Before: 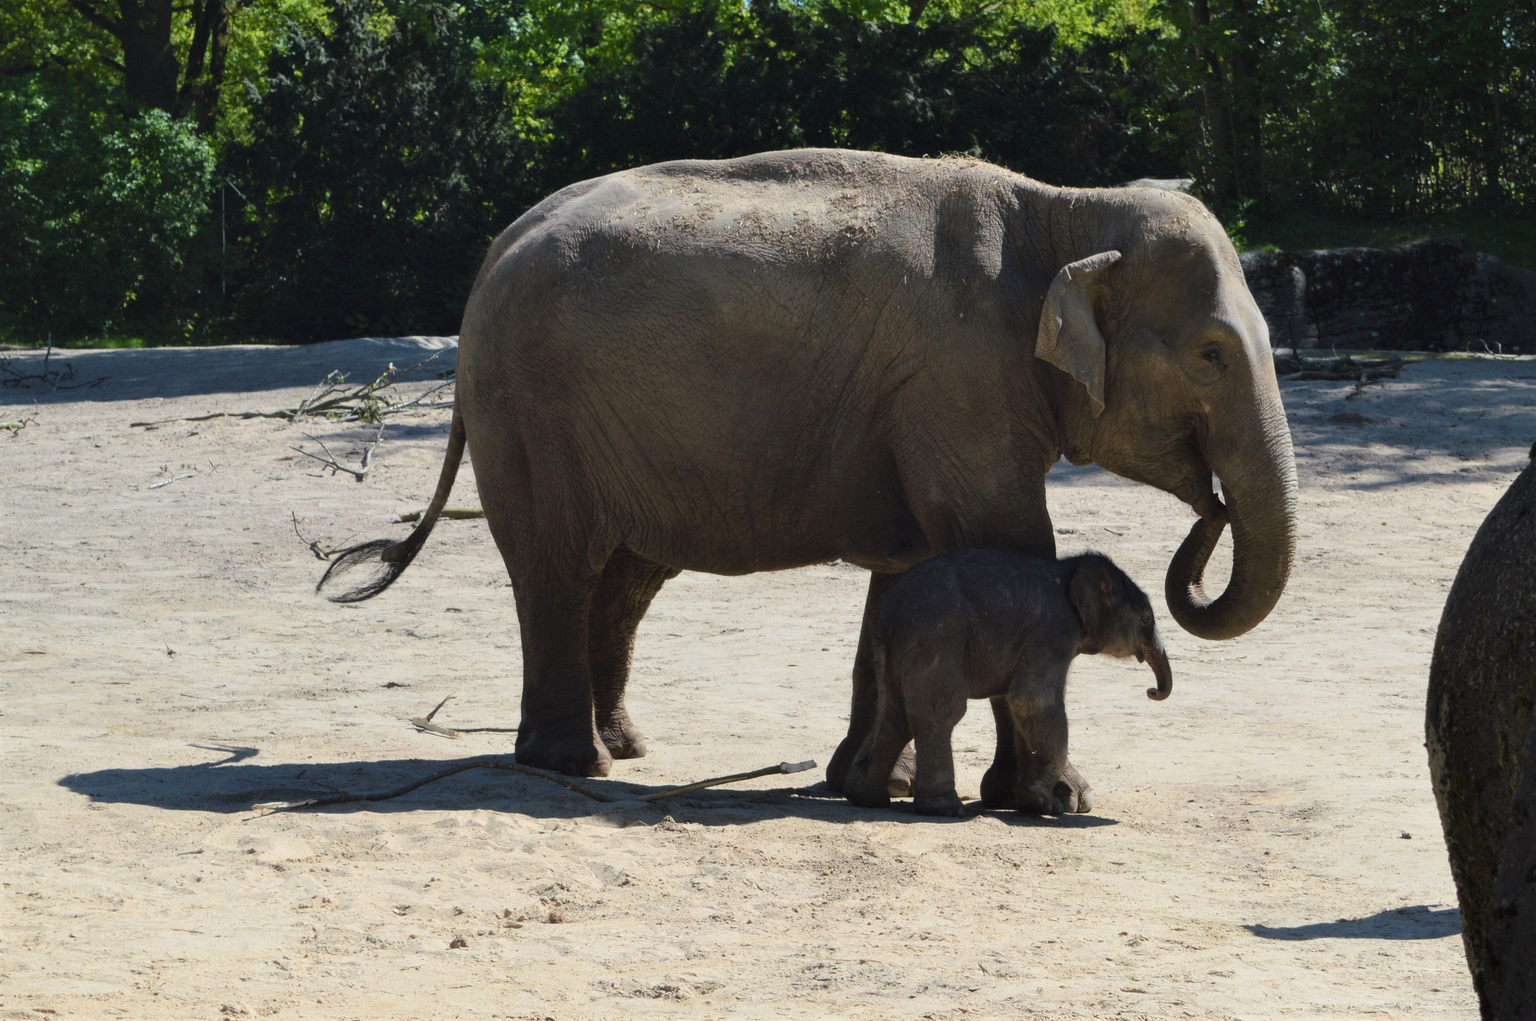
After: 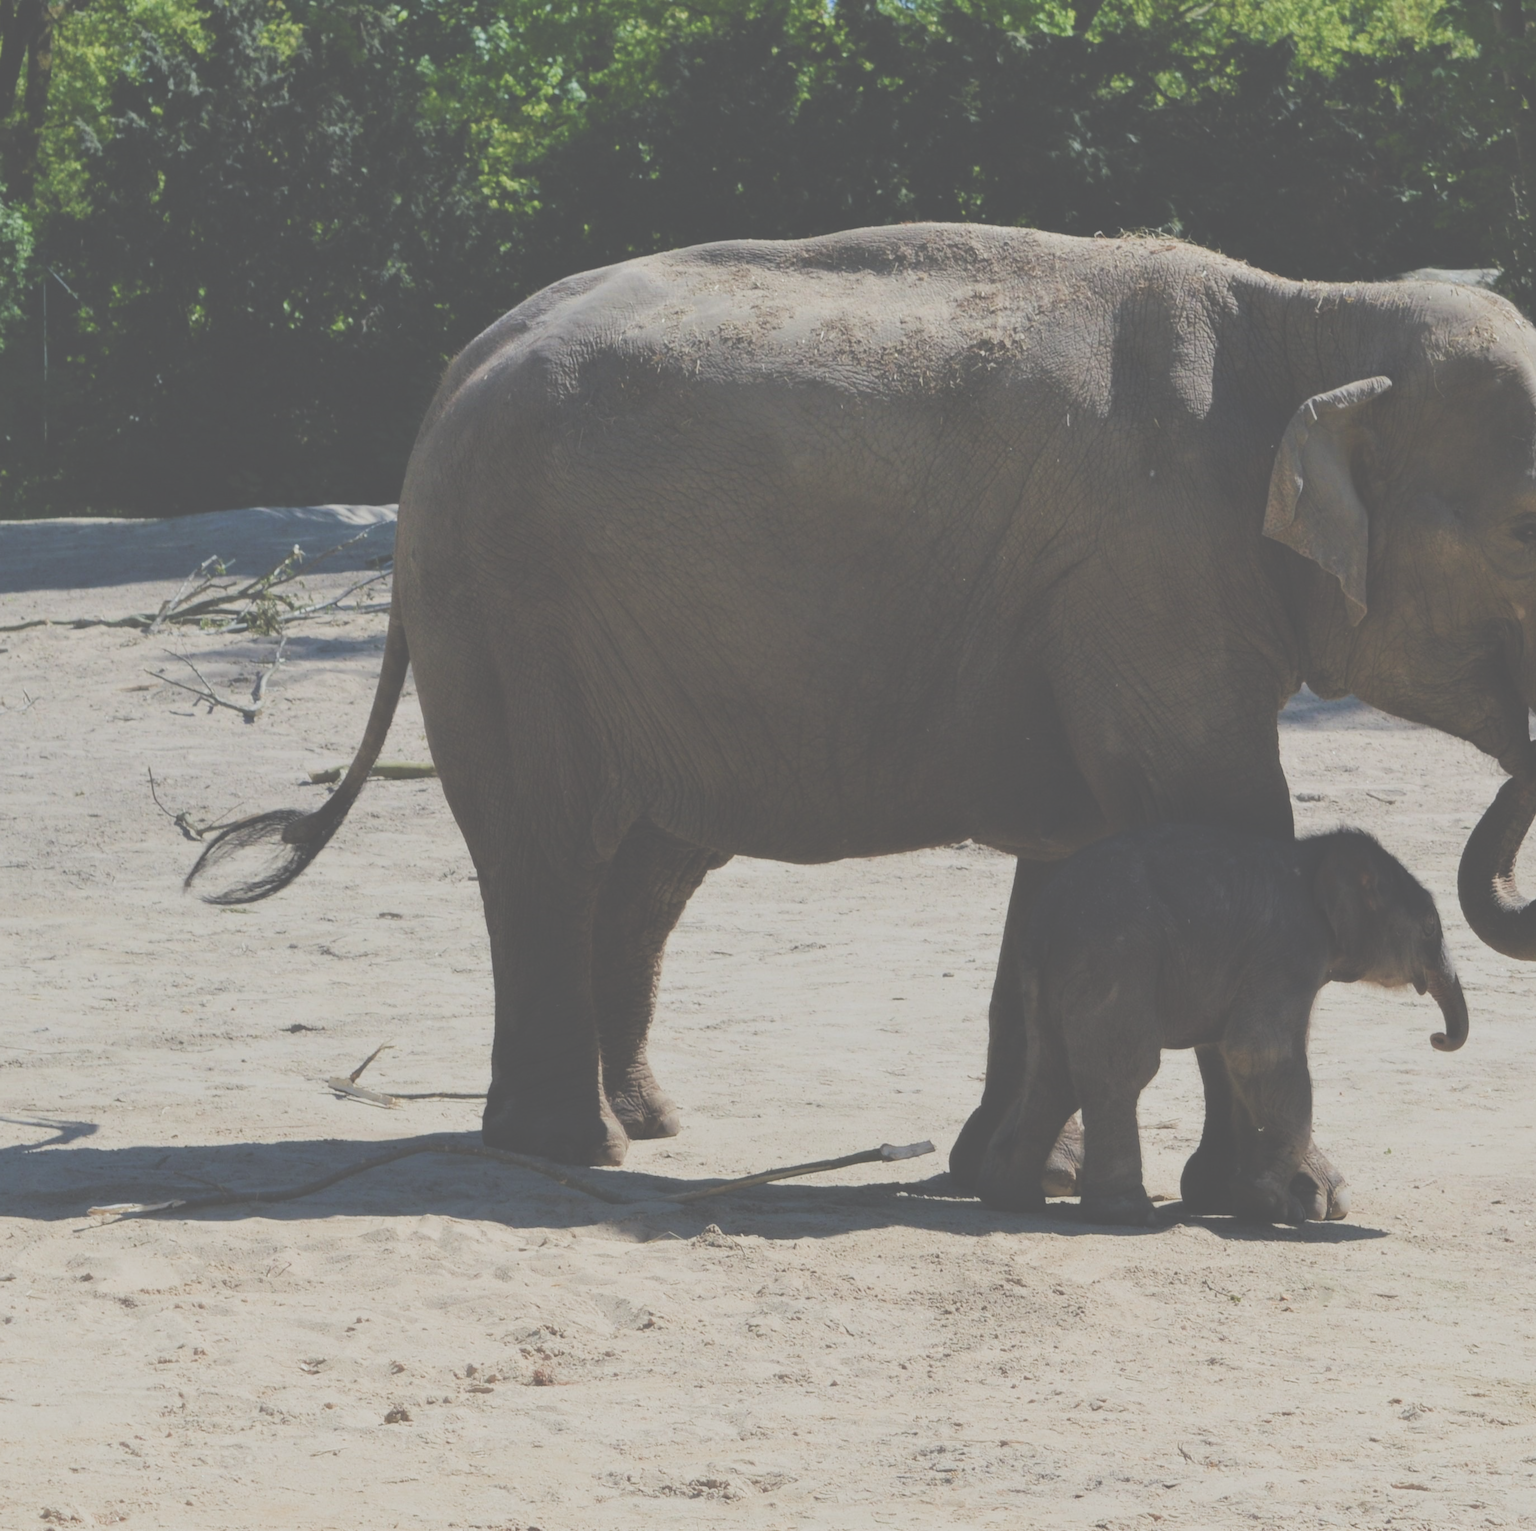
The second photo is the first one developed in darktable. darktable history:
filmic rgb: middle gray luminance 18.42%, black relative exposure -11.25 EV, white relative exposure 3.75 EV, threshold 6 EV, target black luminance 0%, hardness 5.87, latitude 57.4%, contrast 0.963, shadows ↔ highlights balance 49.98%, add noise in highlights 0, preserve chrominance luminance Y, color science v3 (2019), use custom middle-gray values true, iterations of high-quality reconstruction 0, contrast in highlights soft, enable highlight reconstruction true
exposure: black level correction -0.087, compensate highlight preservation false
crop and rotate: left 12.648%, right 20.685%
